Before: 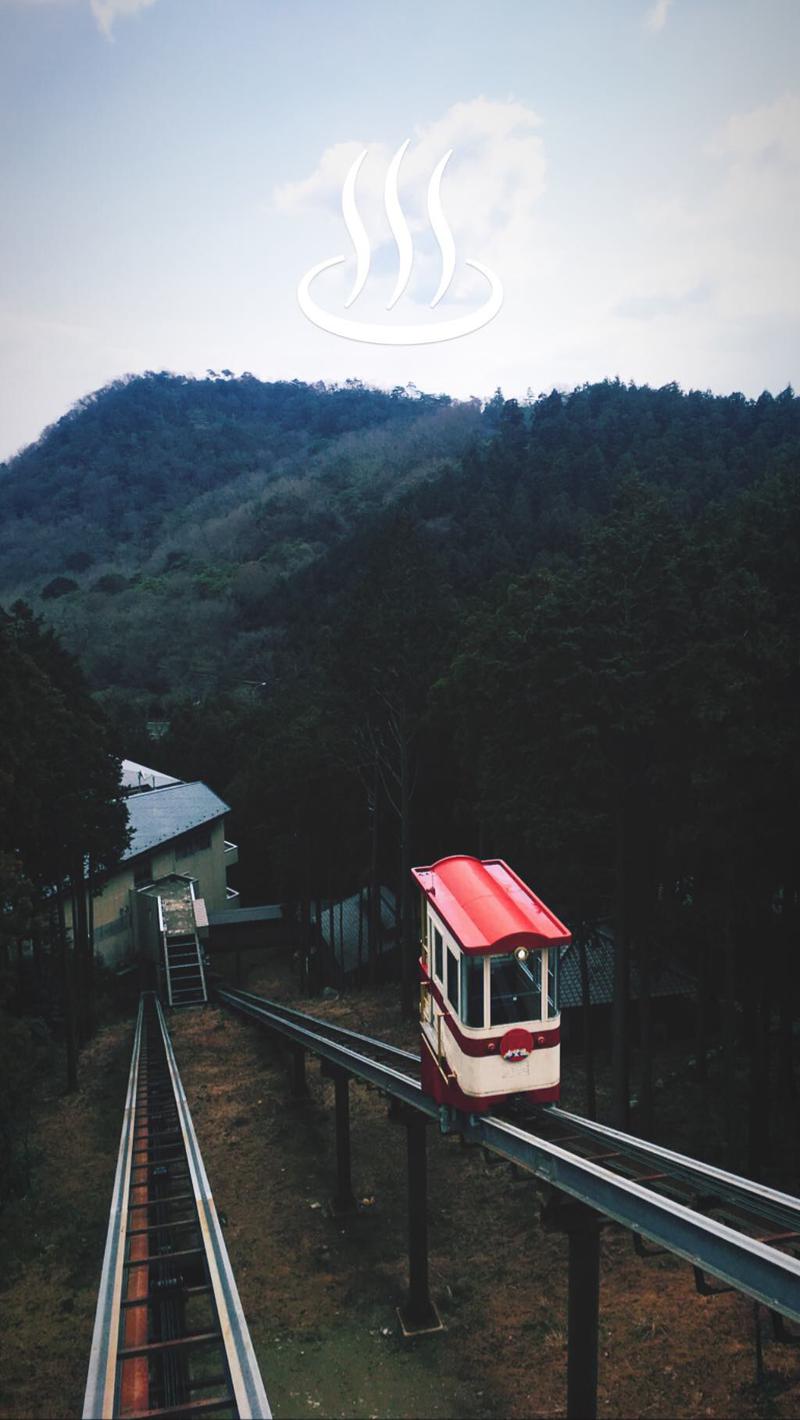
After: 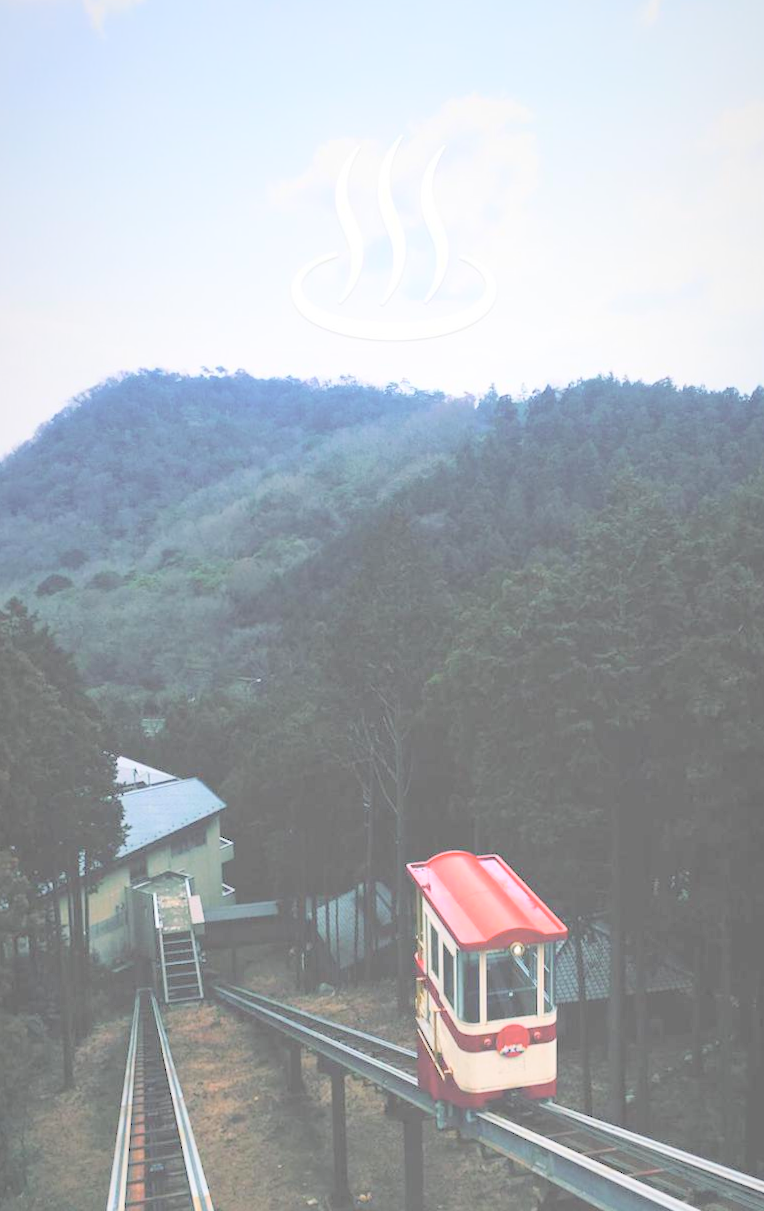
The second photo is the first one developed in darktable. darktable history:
crop and rotate: angle 0.207°, left 0.396%, right 3.396%, bottom 14.135%
contrast brightness saturation: brightness 0.991
